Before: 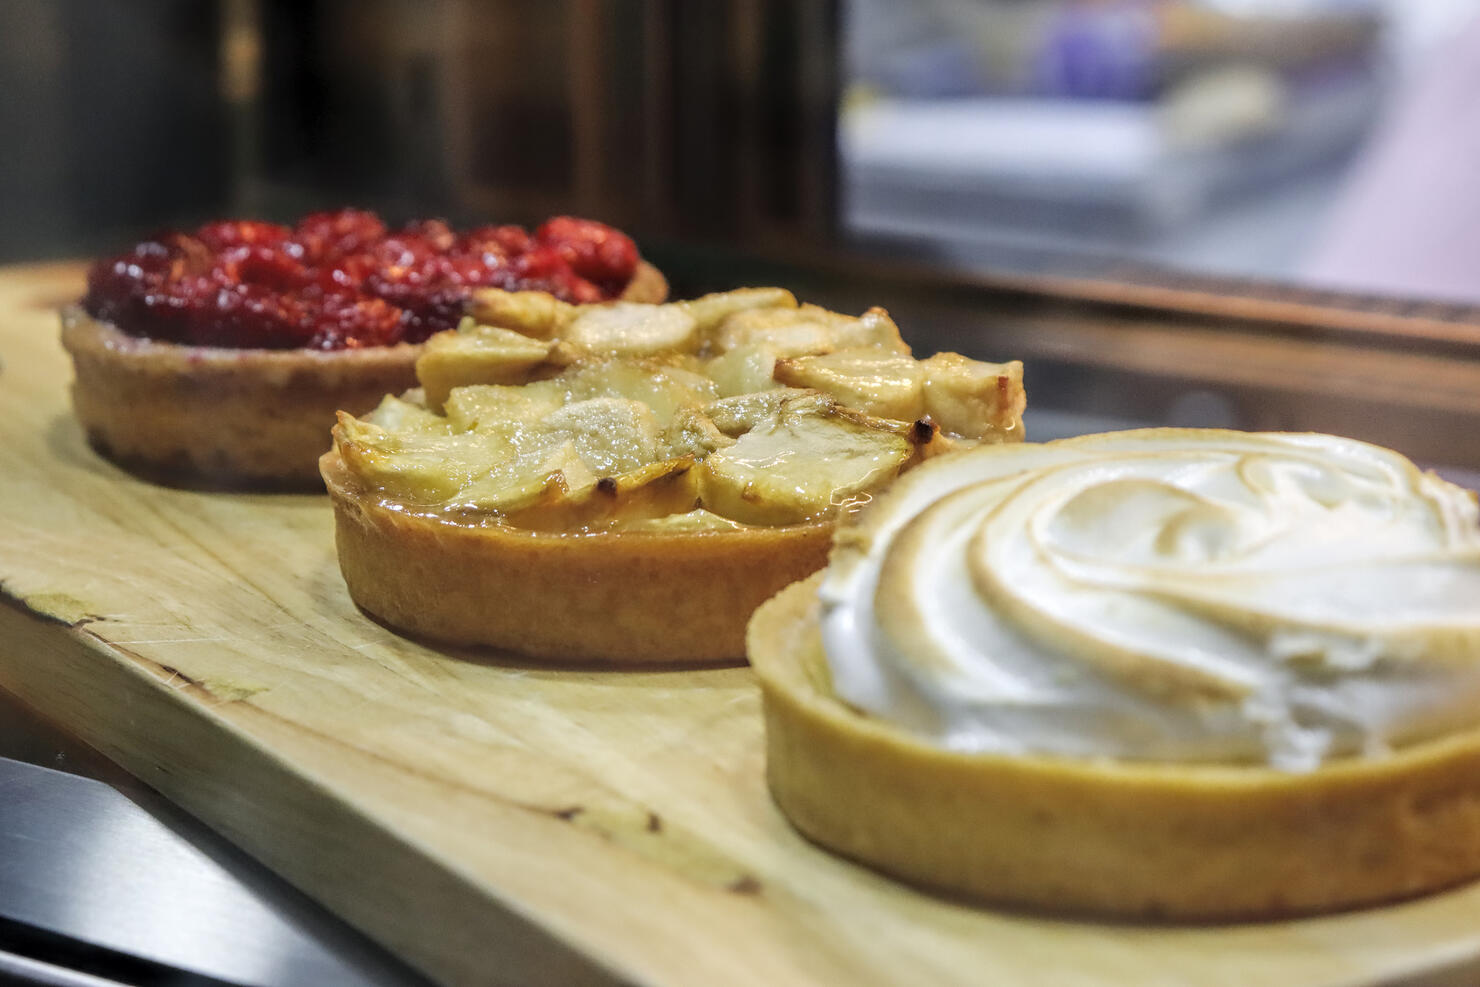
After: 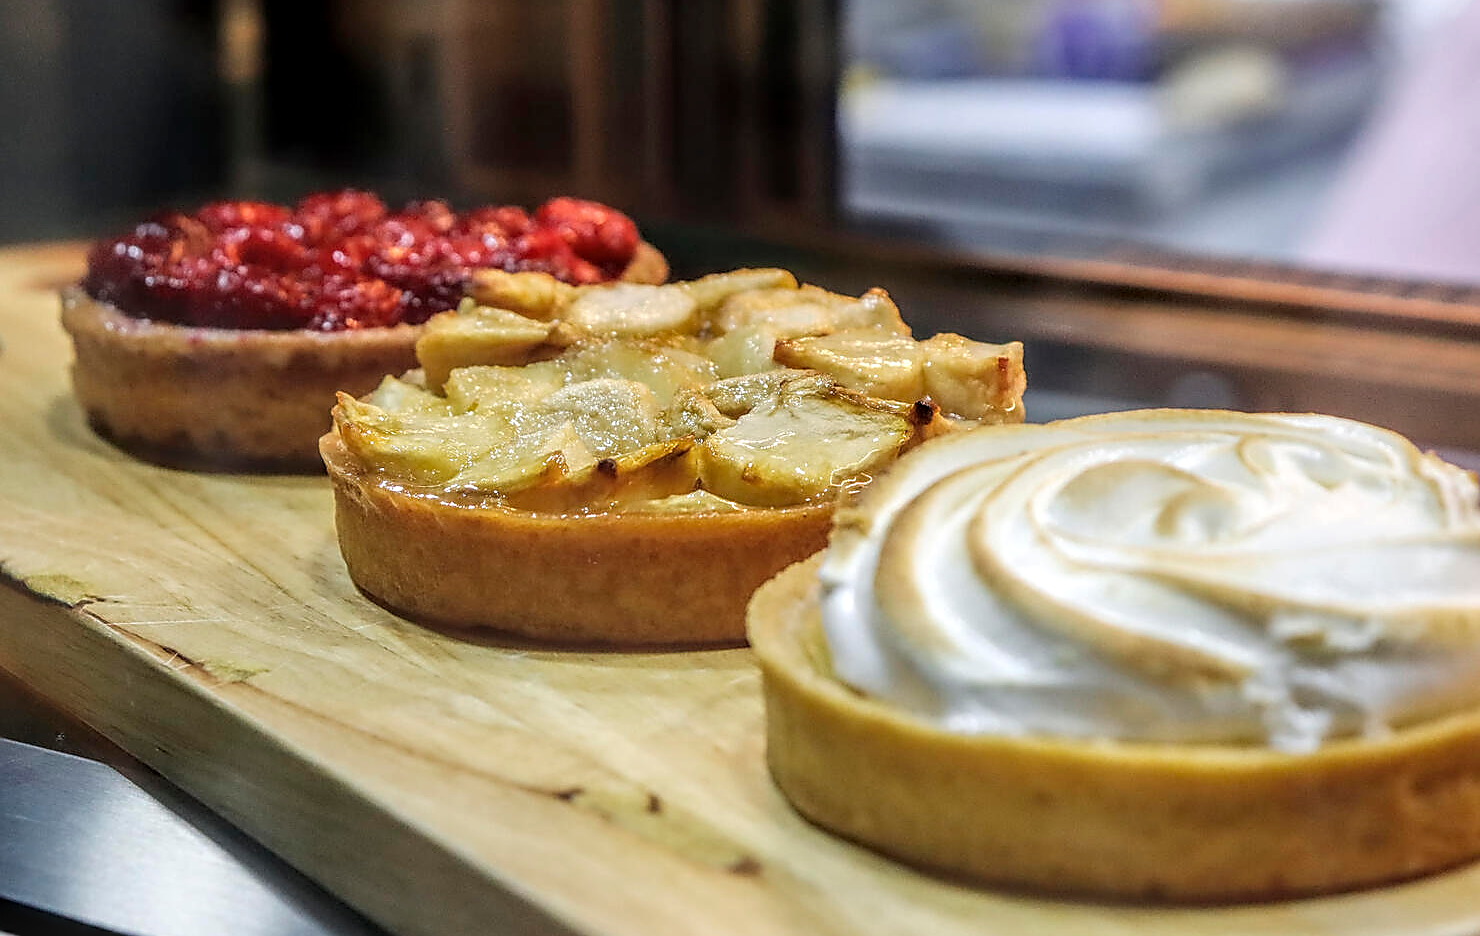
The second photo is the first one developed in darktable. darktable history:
local contrast: on, module defaults
crop and rotate: top 2.009%, bottom 3.085%
sharpen: radius 1.418, amount 1.241, threshold 0.683
